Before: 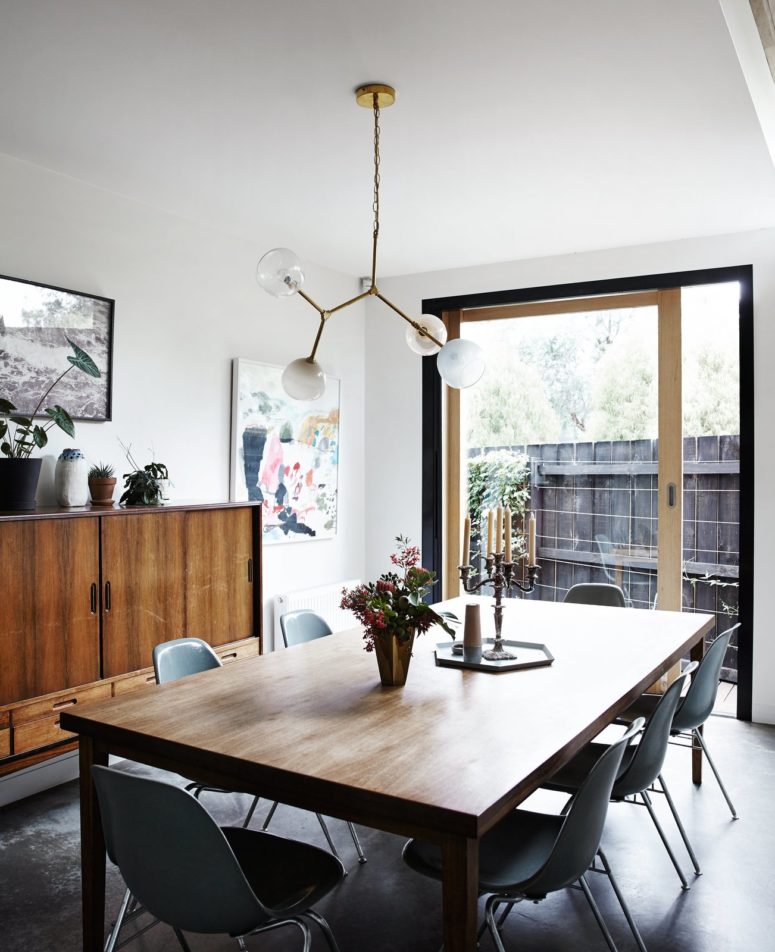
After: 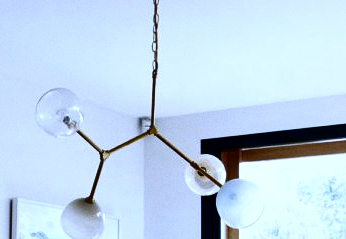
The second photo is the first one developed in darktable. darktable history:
white balance: red 0.948, green 1.02, blue 1.176
tone equalizer: on, module defaults
crop: left 28.64%, top 16.832%, right 26.637%, bottom 58.055%
grain: coarseness 0.09 ISO, strength 16.61%
local contrast: mode bilateral grid, contrast 20, coarseness 50, detail 144%, midtone range 0.2
contrast brightness saturation: contrast 0.24, brightness -0.24, saturation 0.14
color balance rgb: perceptual saturation grading › global saturation 20%, global vibrance 20%
